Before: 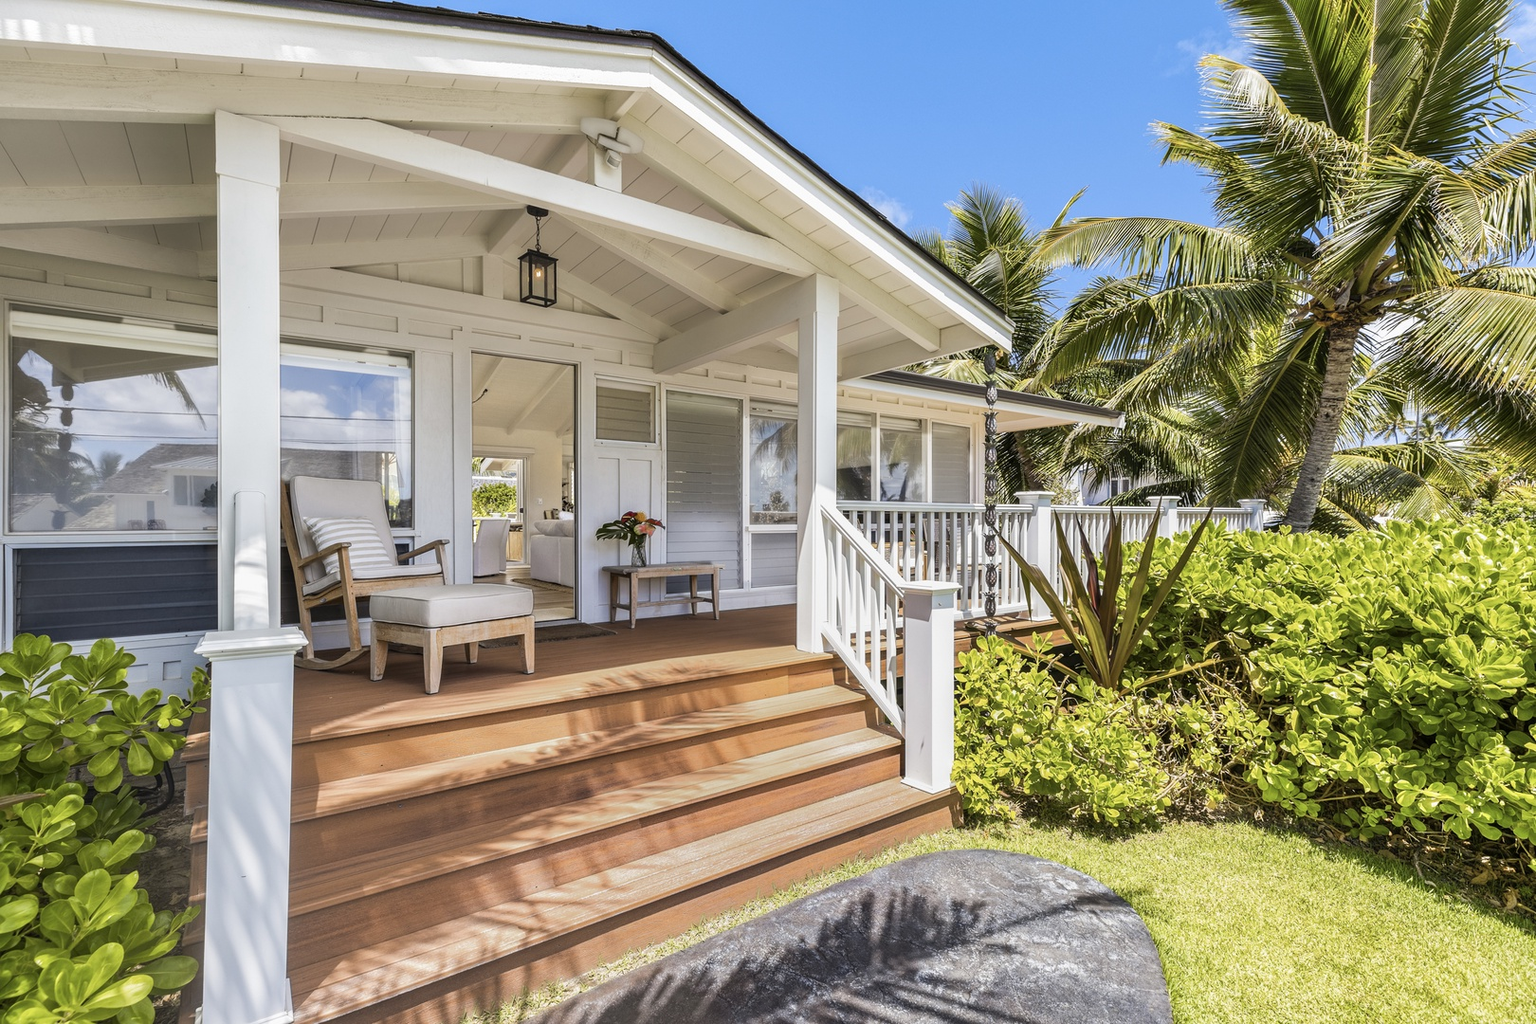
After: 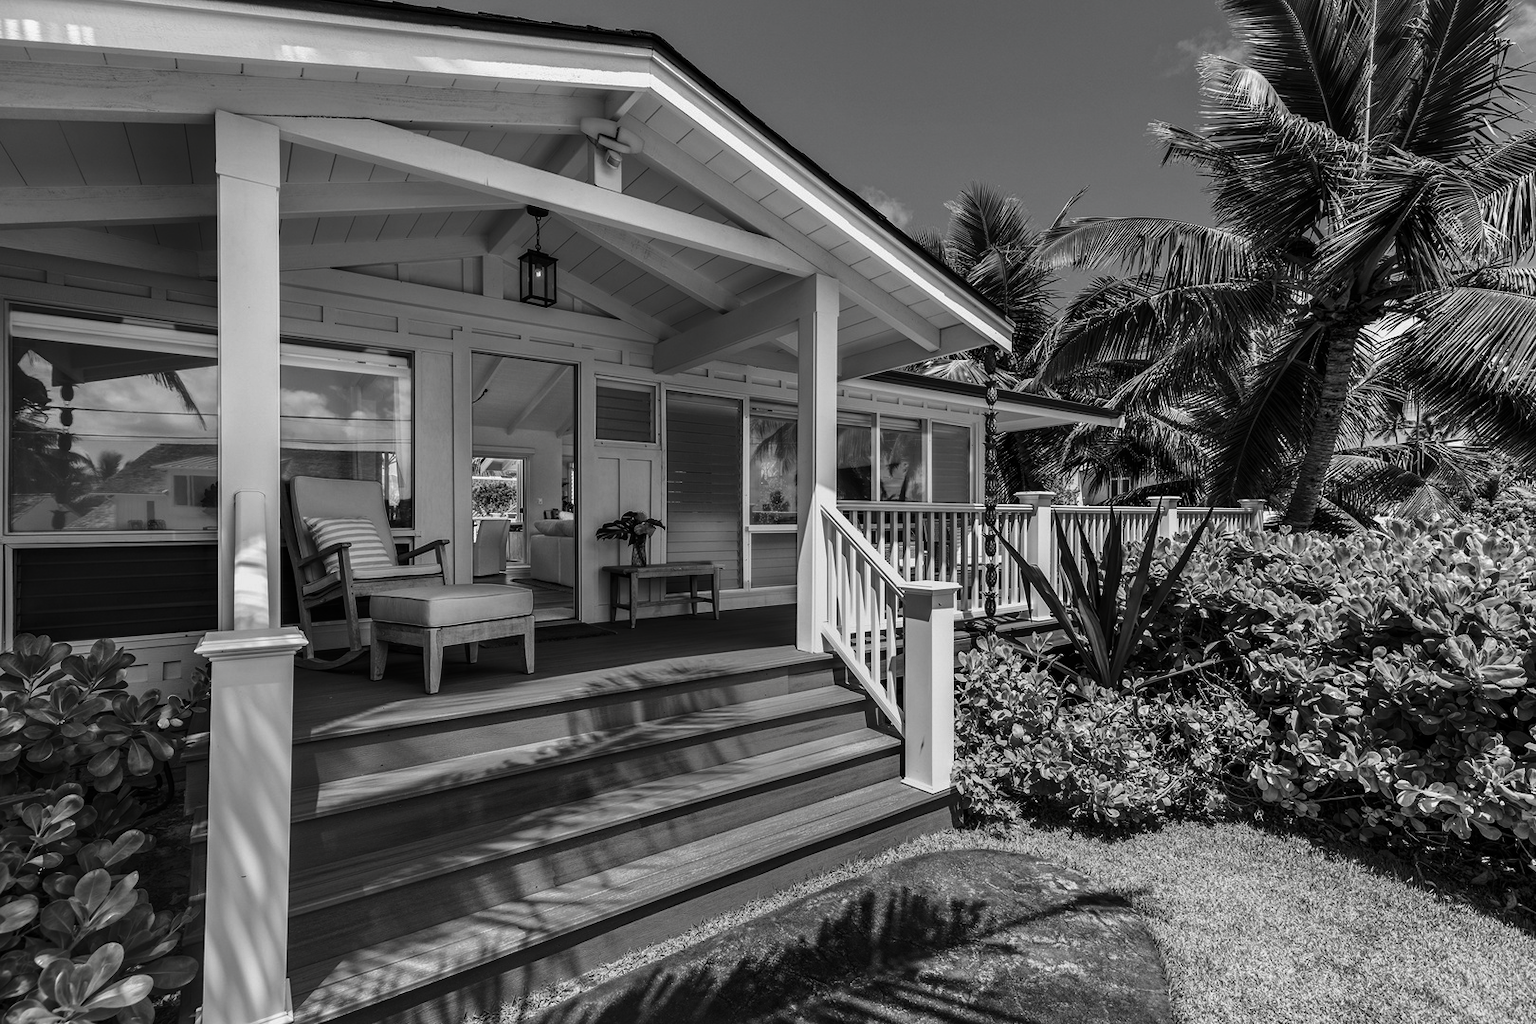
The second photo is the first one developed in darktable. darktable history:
contrast brightness saturation: contrast -0.026, brightness -0.59, saturation -0.987
